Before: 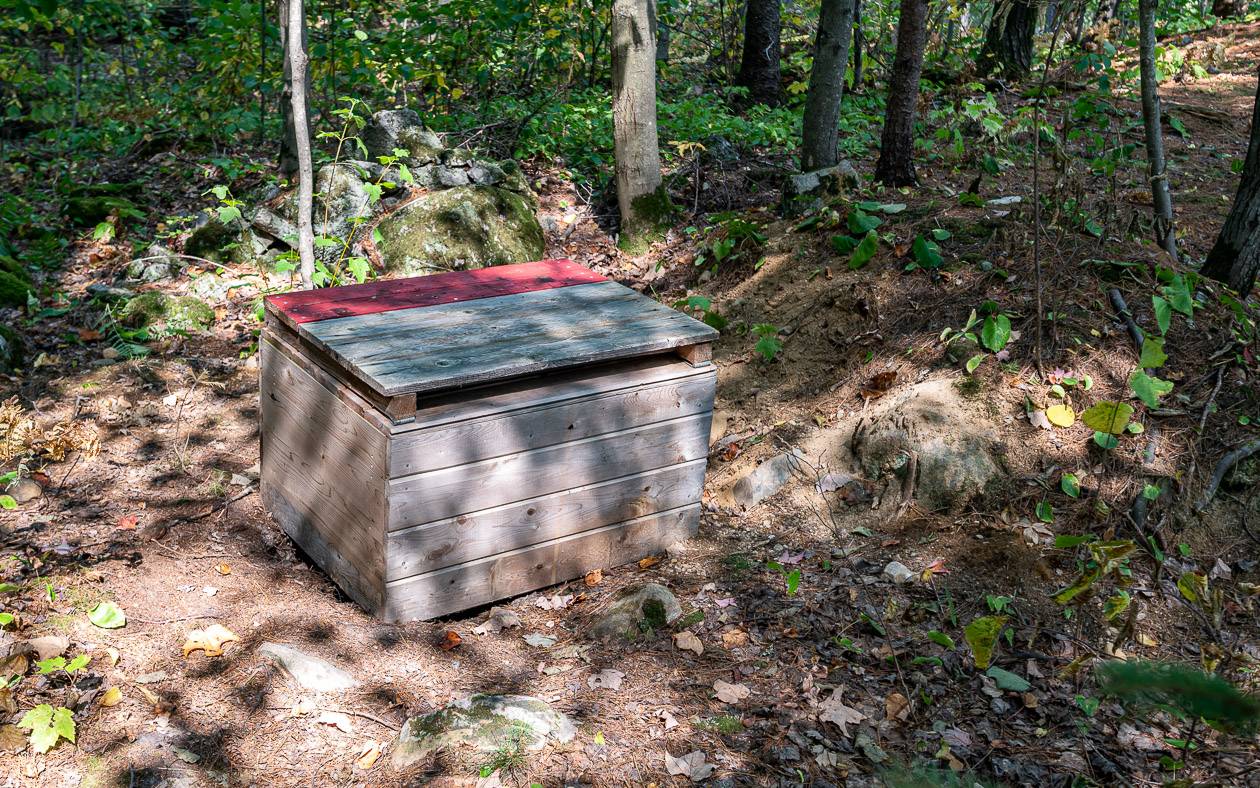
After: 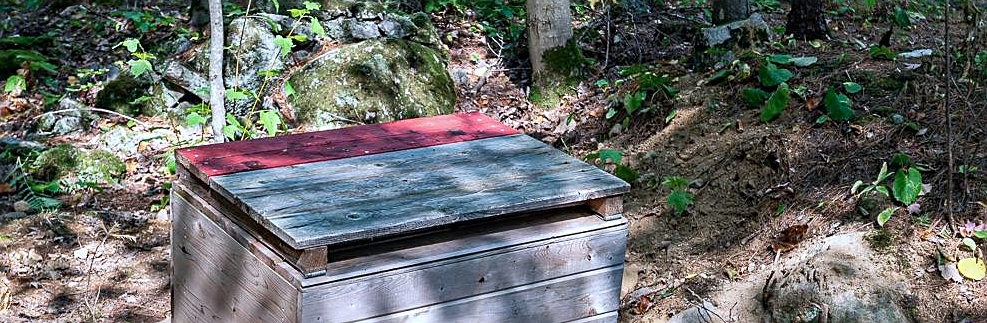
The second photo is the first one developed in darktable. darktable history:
color calibration: x 0.37, y 0.382, temperature 4305.95 K
crop: left 7.127%, top 18.715%, right 14.482%, bottom 40.216%
sharpen: on, module defaults
